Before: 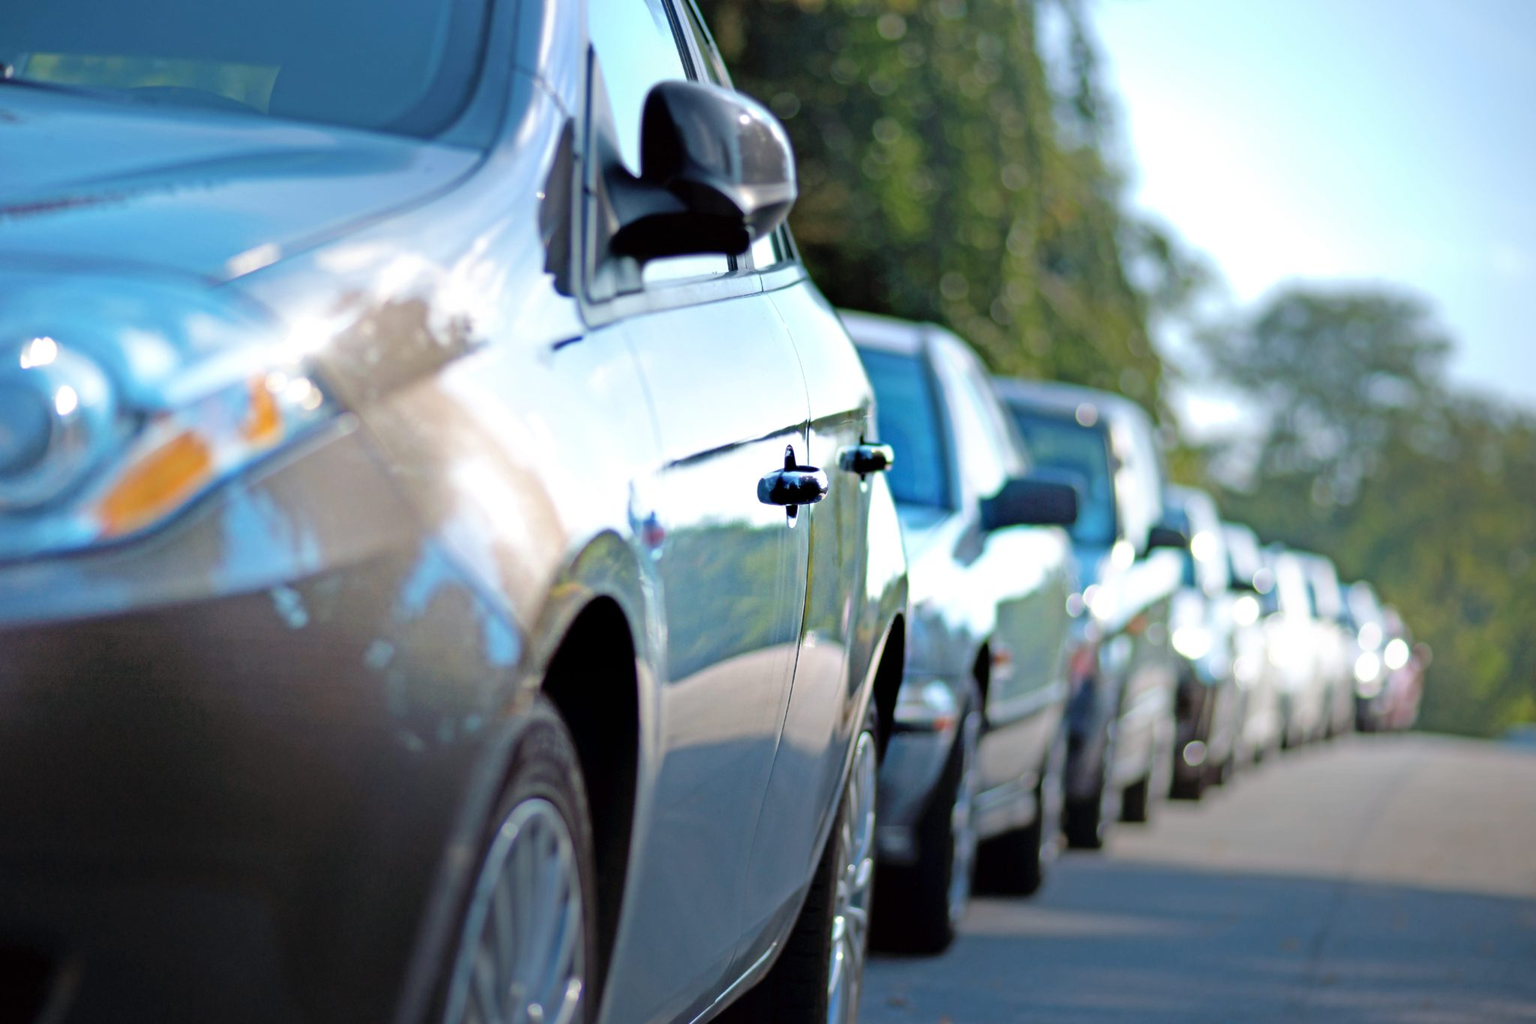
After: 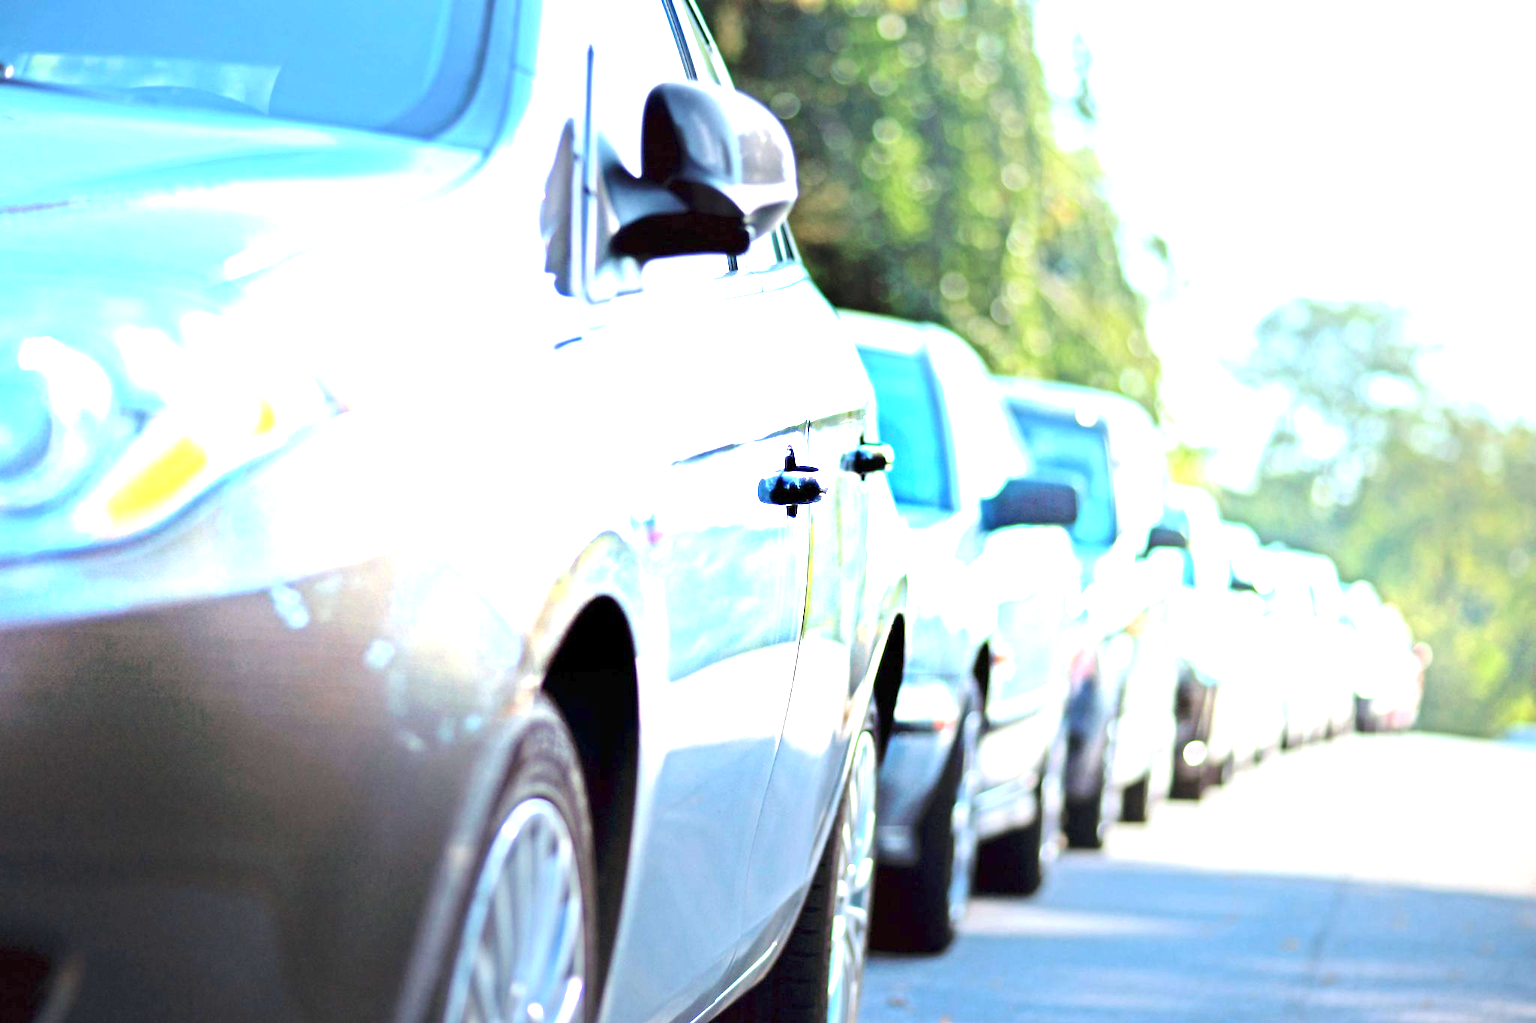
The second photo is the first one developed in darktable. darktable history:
exposure: exposure 2.225 EV, compensate highlight preservation false
